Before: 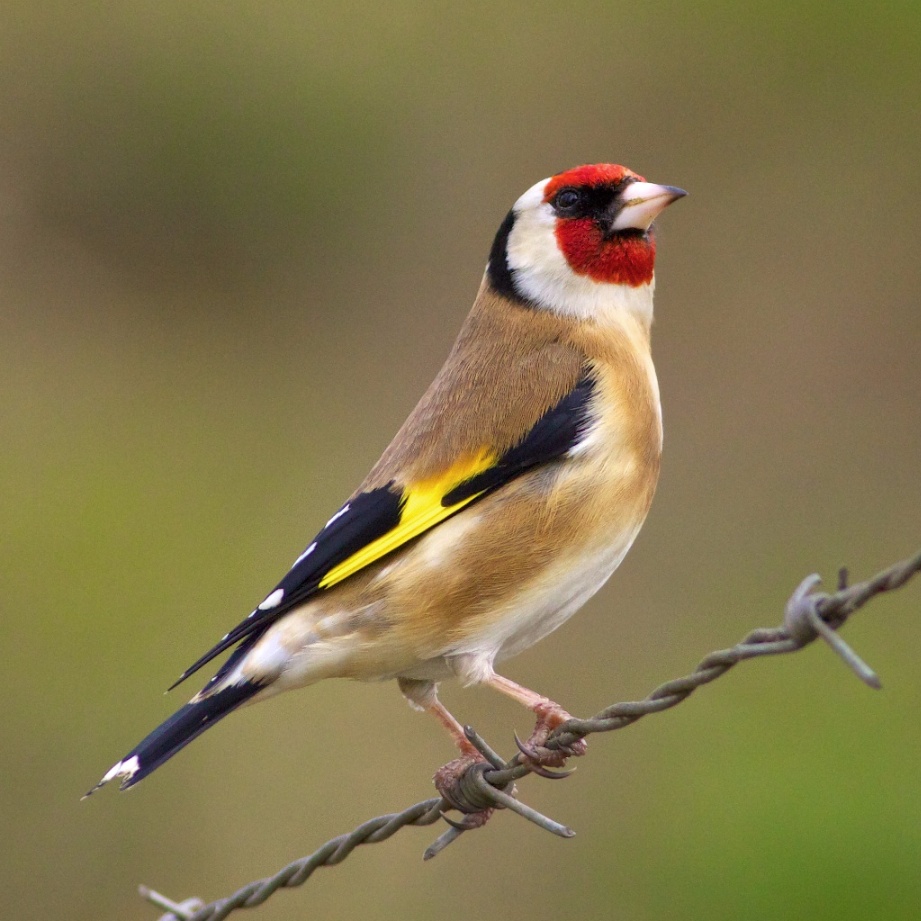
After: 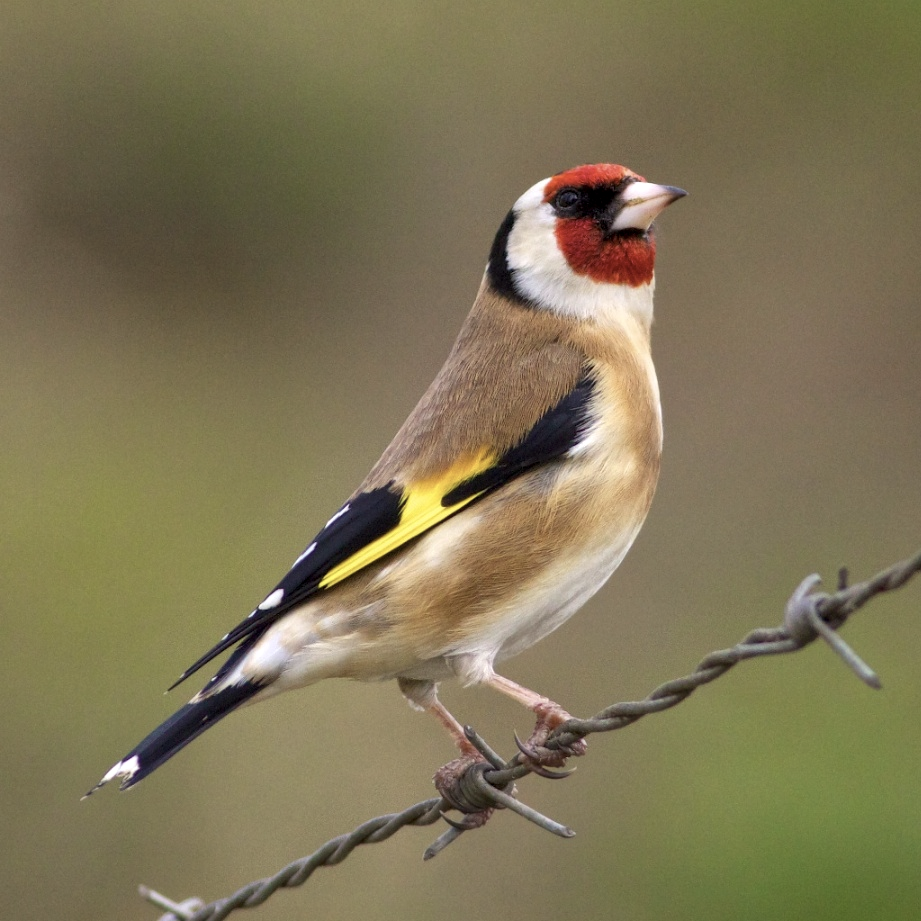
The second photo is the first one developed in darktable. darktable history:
contrast brightness saturation: contrast 0.06, brightness -0.01, saturation -0.23
local contrast: highlights 100%, shadows 100%, detail 120%, midtone range 0.2
